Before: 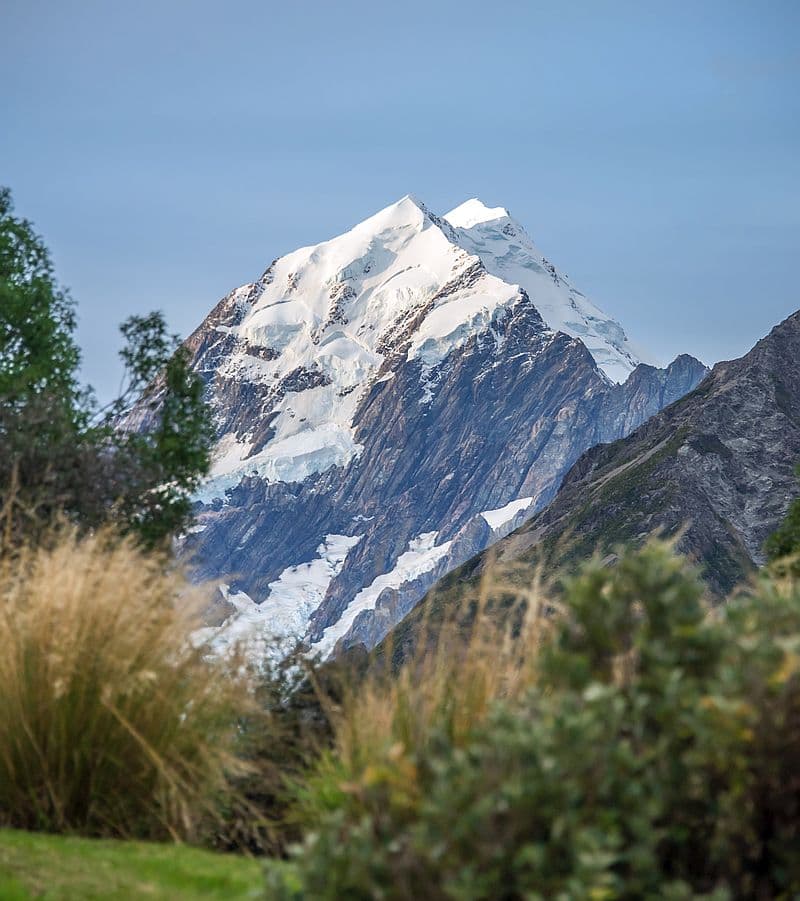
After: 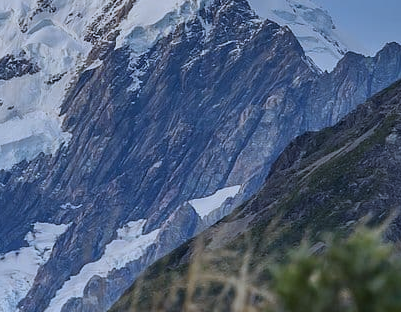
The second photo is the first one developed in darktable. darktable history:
exposure: black level correction 0, exposure -0.721 EV, compensate highlight preservation false
crop: left 36.607%, top 34.735%, right 13.146%, bottom 30.611%
white balance: red 0.926, green 1.003, blue 1.133
